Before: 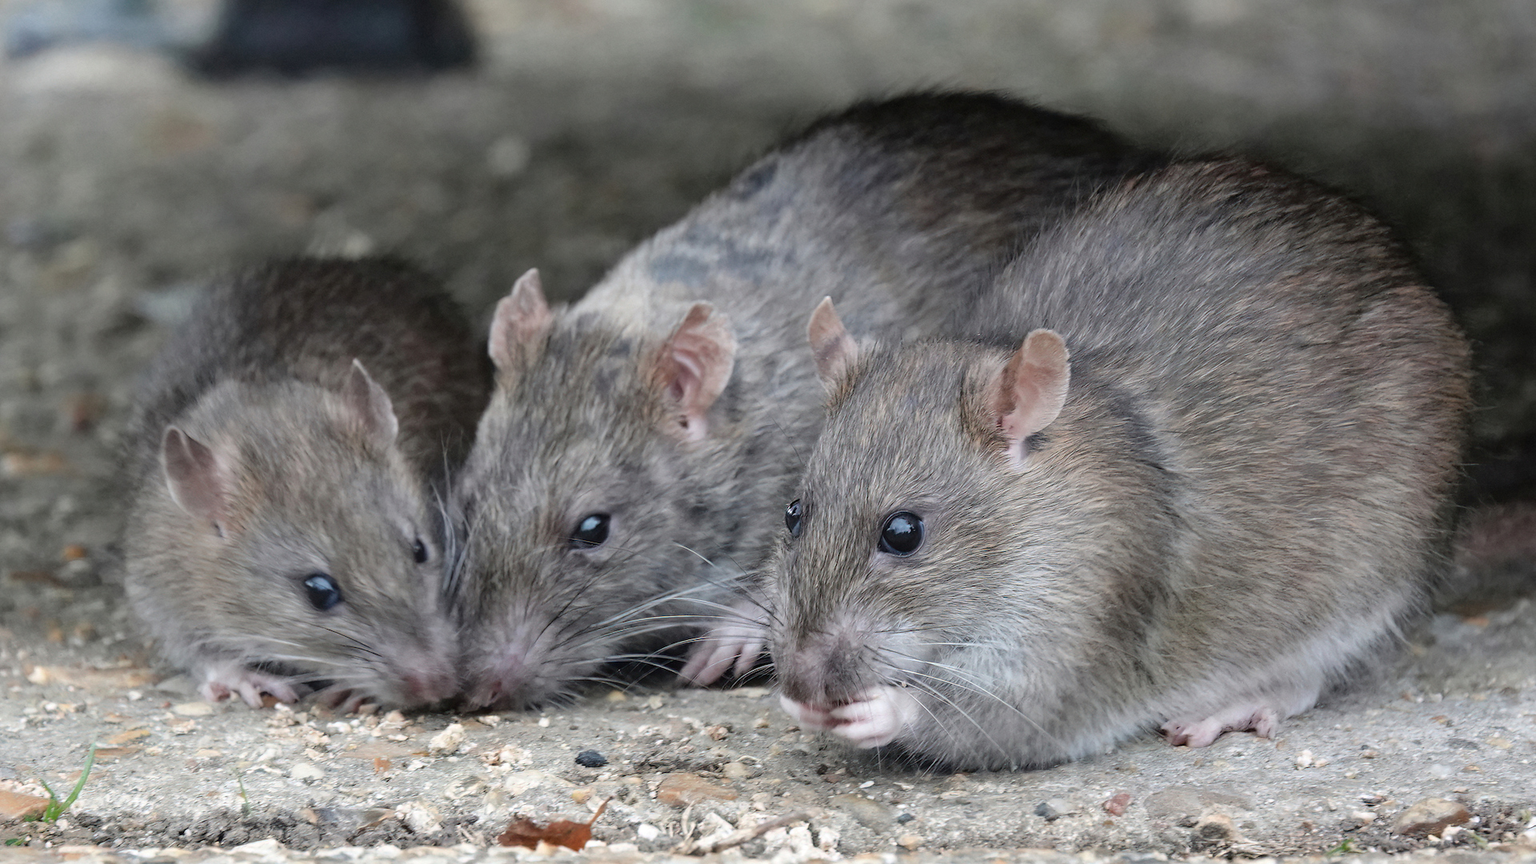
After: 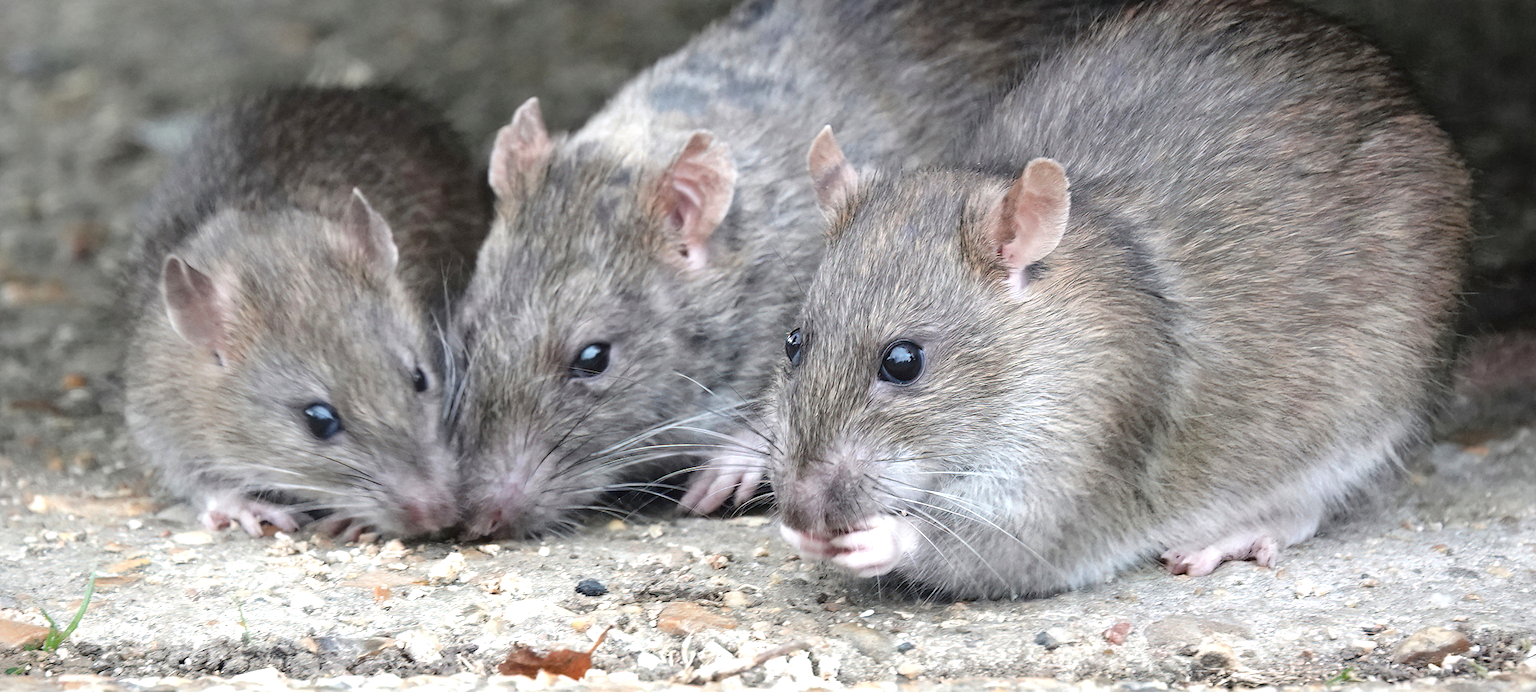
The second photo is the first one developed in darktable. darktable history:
exposure: exposure 0.656 EV, compensate highlight preservation false
crop and rotate: top 19.821%
vignetting: fall-off radius 61.09%, brightness -0.454, saturation -0.301
base curve: preserve colors none
